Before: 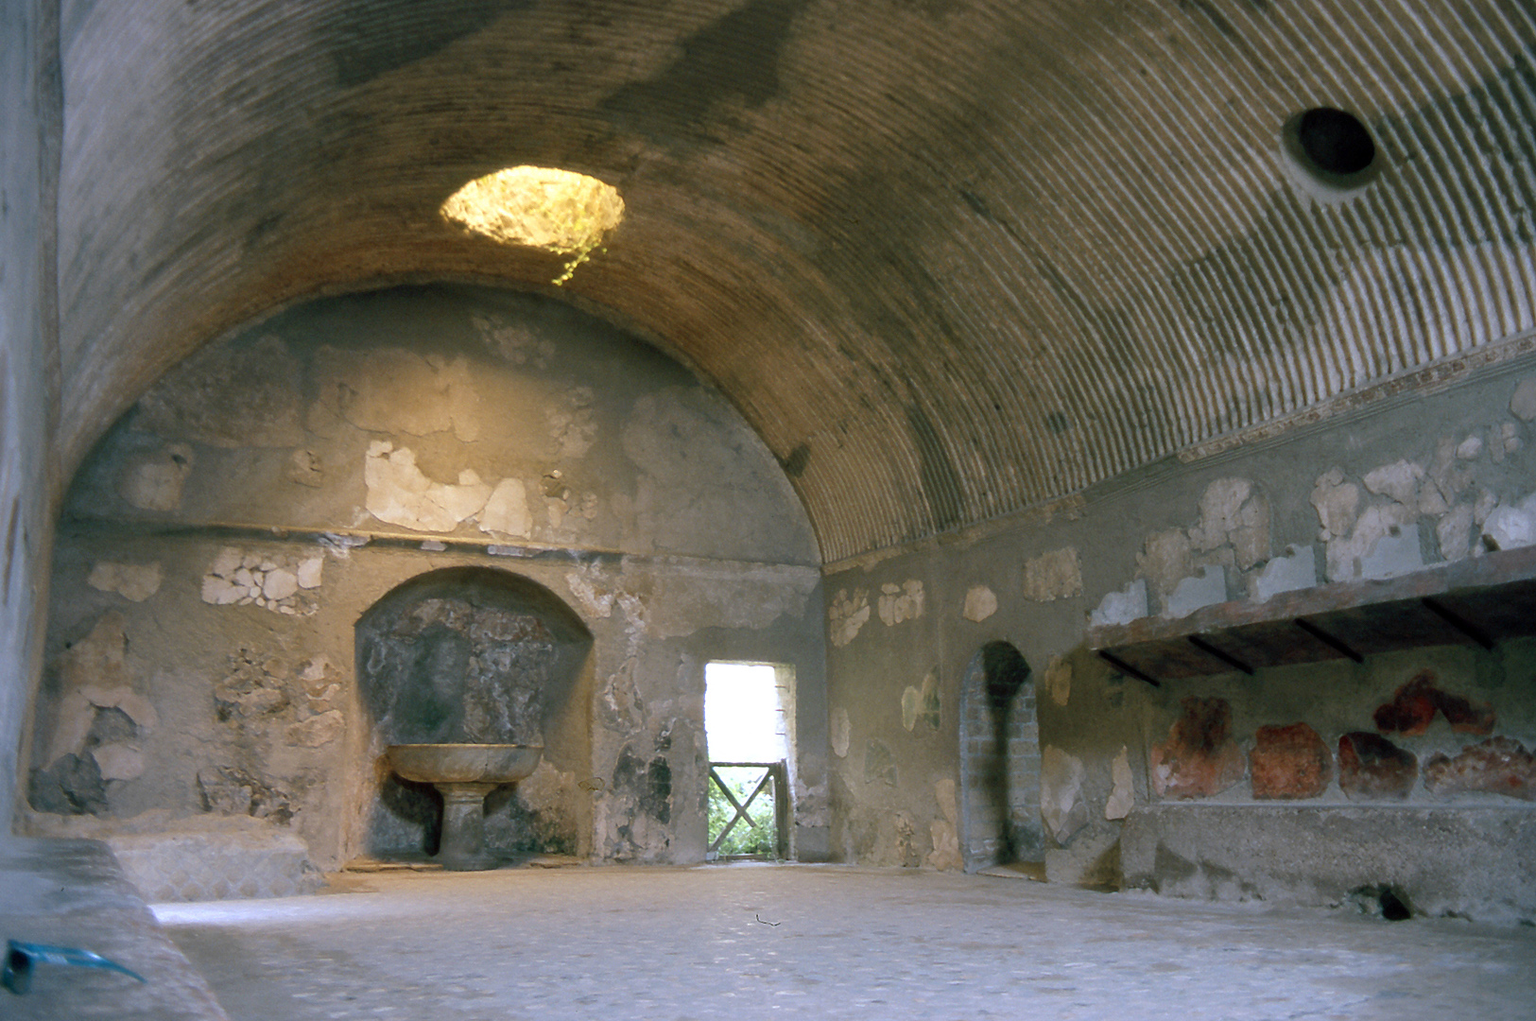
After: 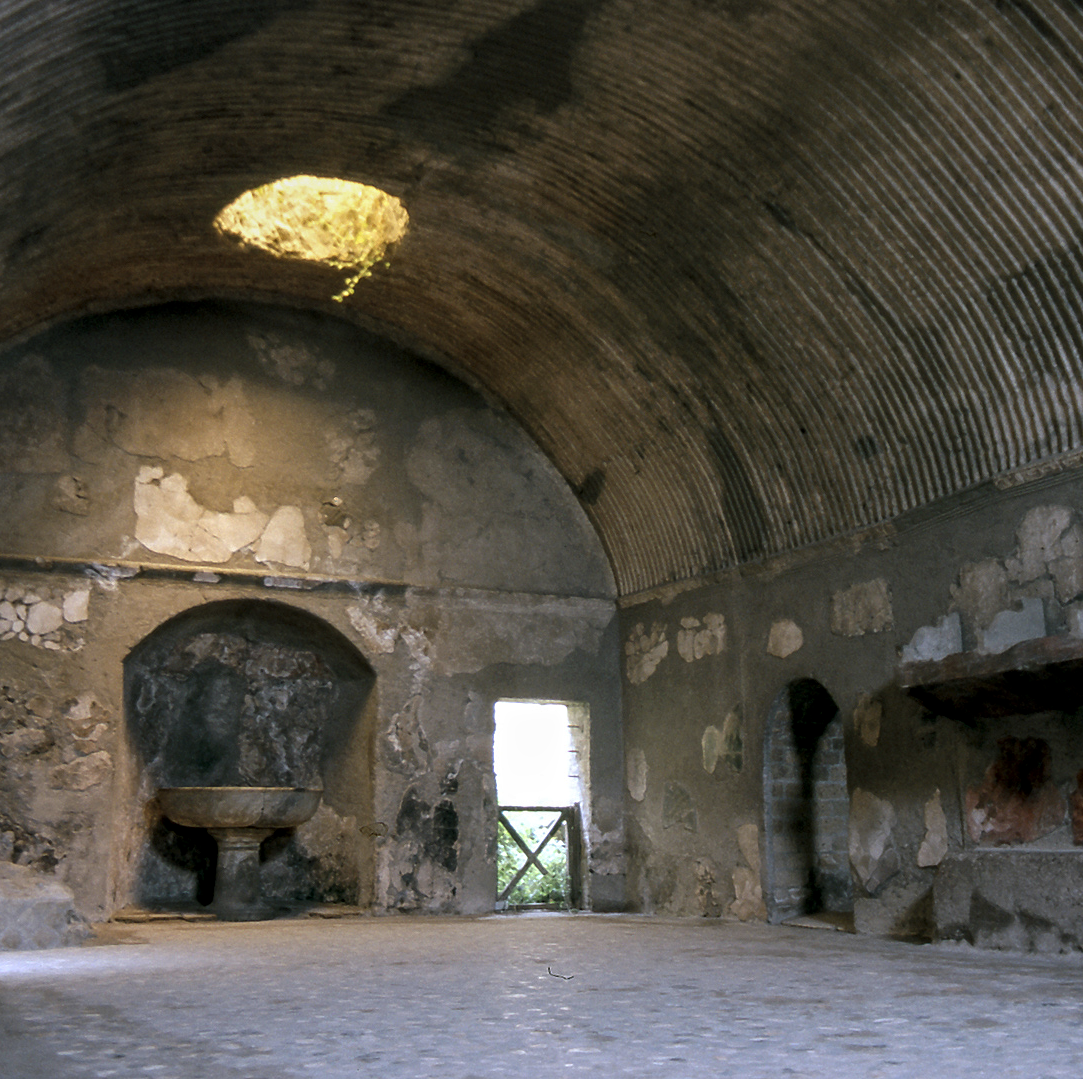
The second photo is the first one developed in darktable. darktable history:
tone curve: curves: ch0 [(0, 0) (0.153, 0.06) (1, 1)], color space Lab, linked channels, preserve colors none
local contrast: on, module defaults
crop and rotate: left 15.546%, right 17.787%
